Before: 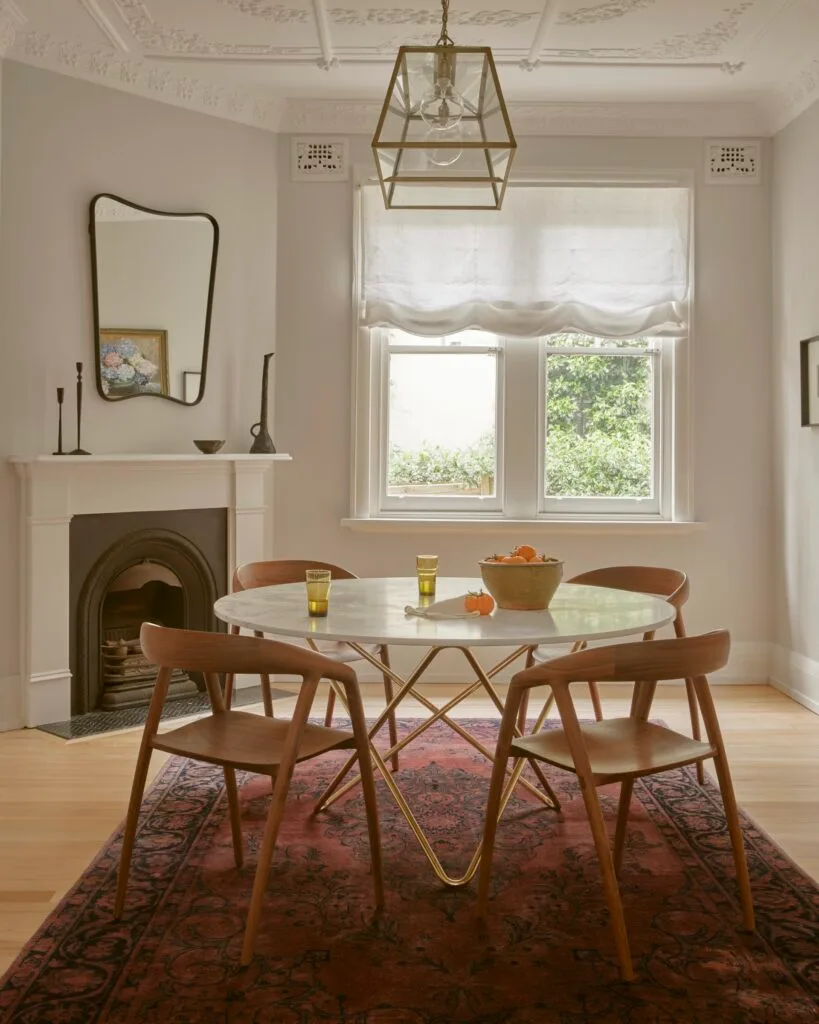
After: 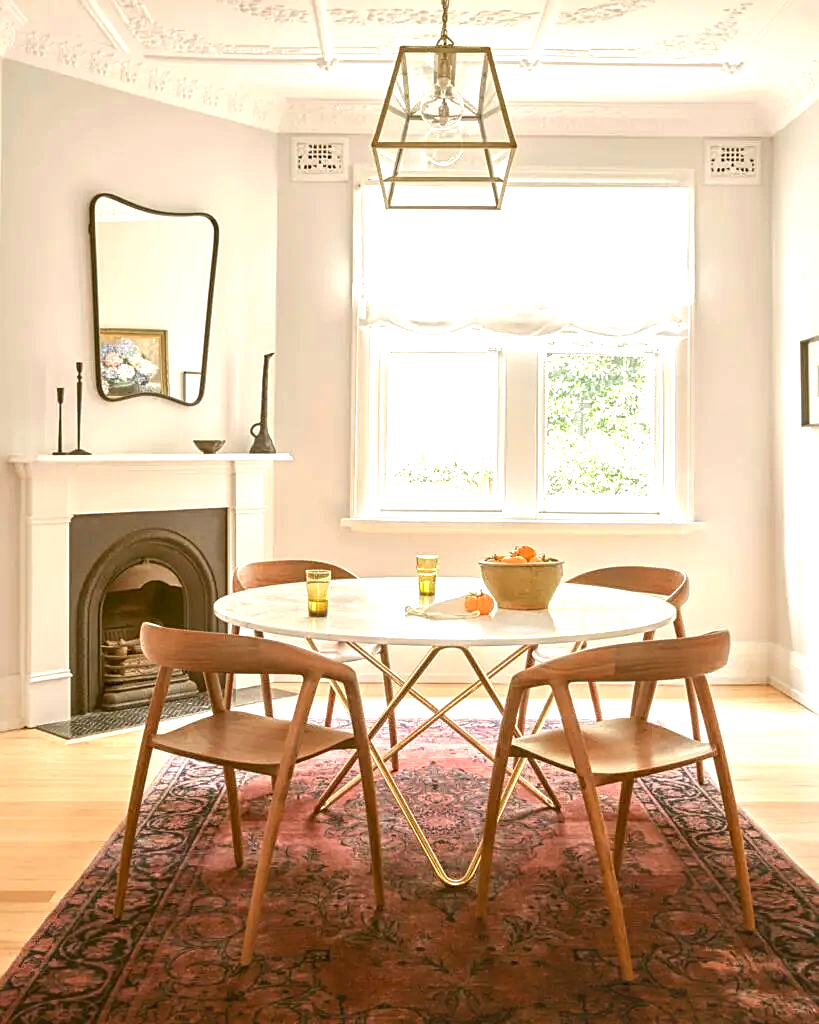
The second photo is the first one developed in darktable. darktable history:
exposure: black level correction 0, exposure 1.475 EV, compensate highlight preservation false
local contrast: on, module defaults
sharpen: on, module defaults
